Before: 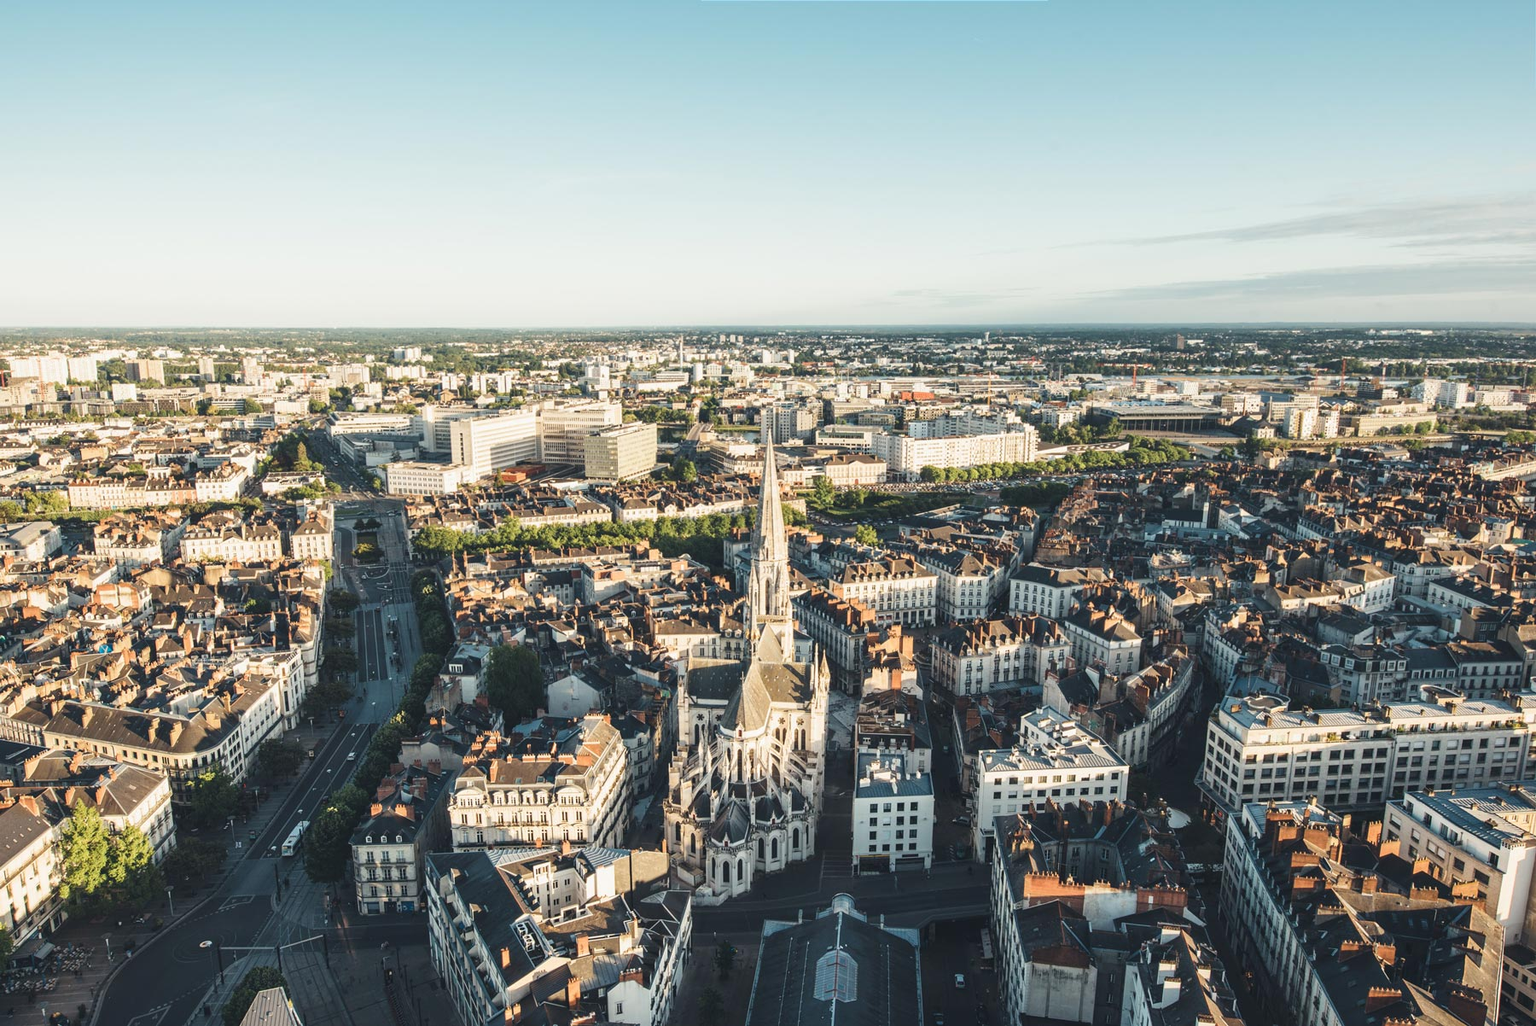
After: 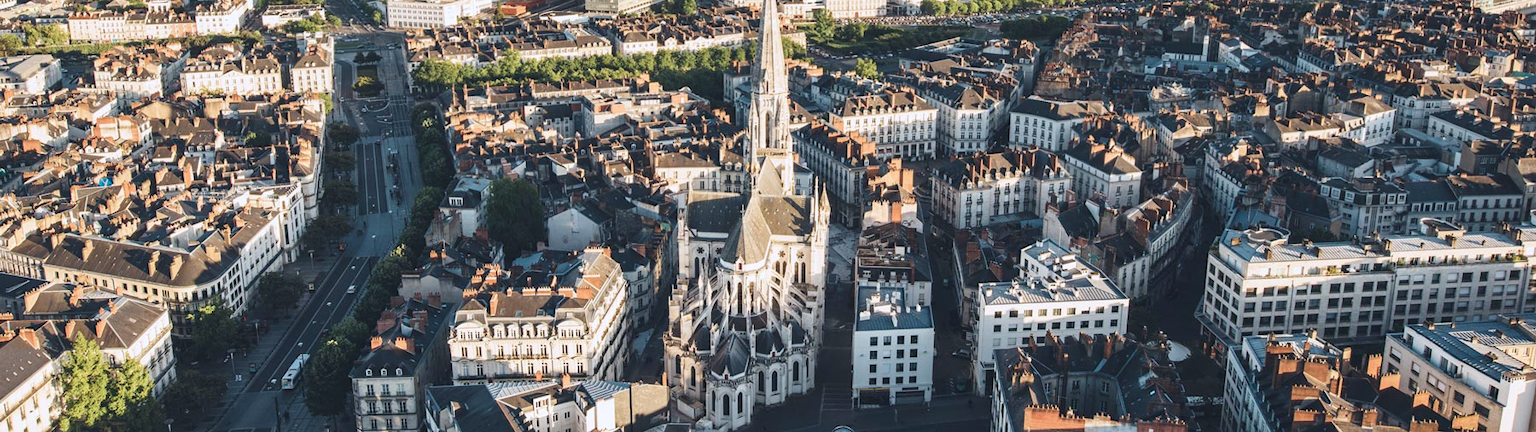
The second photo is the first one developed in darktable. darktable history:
crop: top 45.551%, bottom 12.262%
color calibration: illuminant as shot in camera, x 0.358, y 0.373, temperature 4628.91 K
